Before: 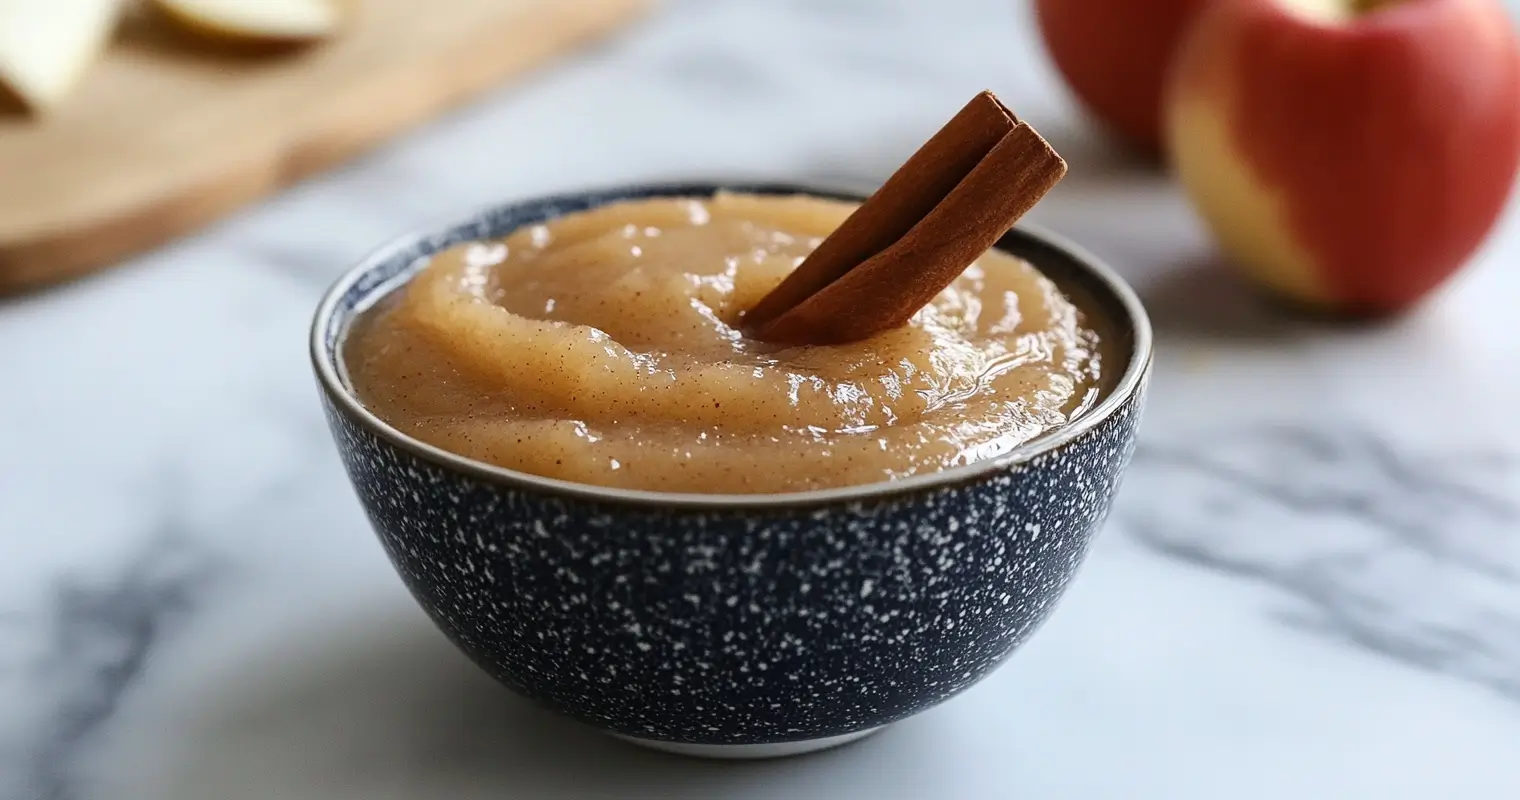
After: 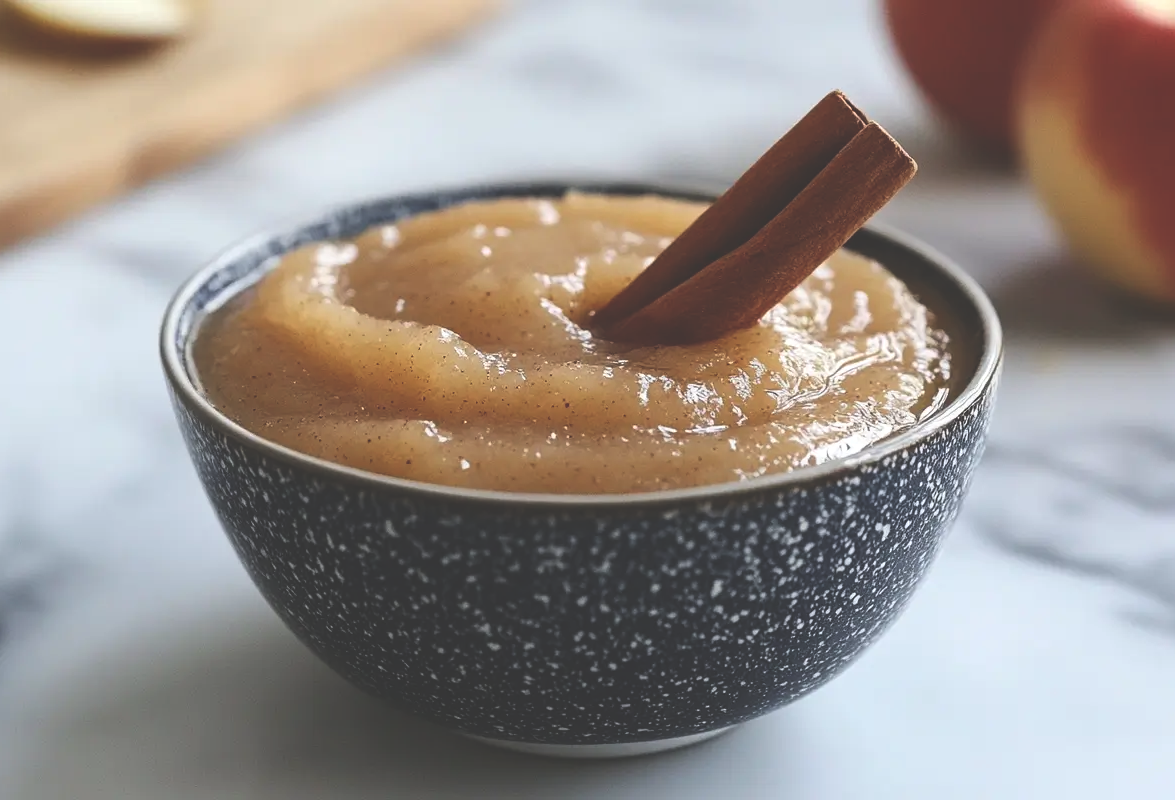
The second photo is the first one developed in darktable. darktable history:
contrast brightness saturation: contrast 0.03, brightness -0.041
exposure: black level correction -0.042, exposure 0.063 EV, compensate highlight preservation false
crop: left 9.901%, right 12.789%
